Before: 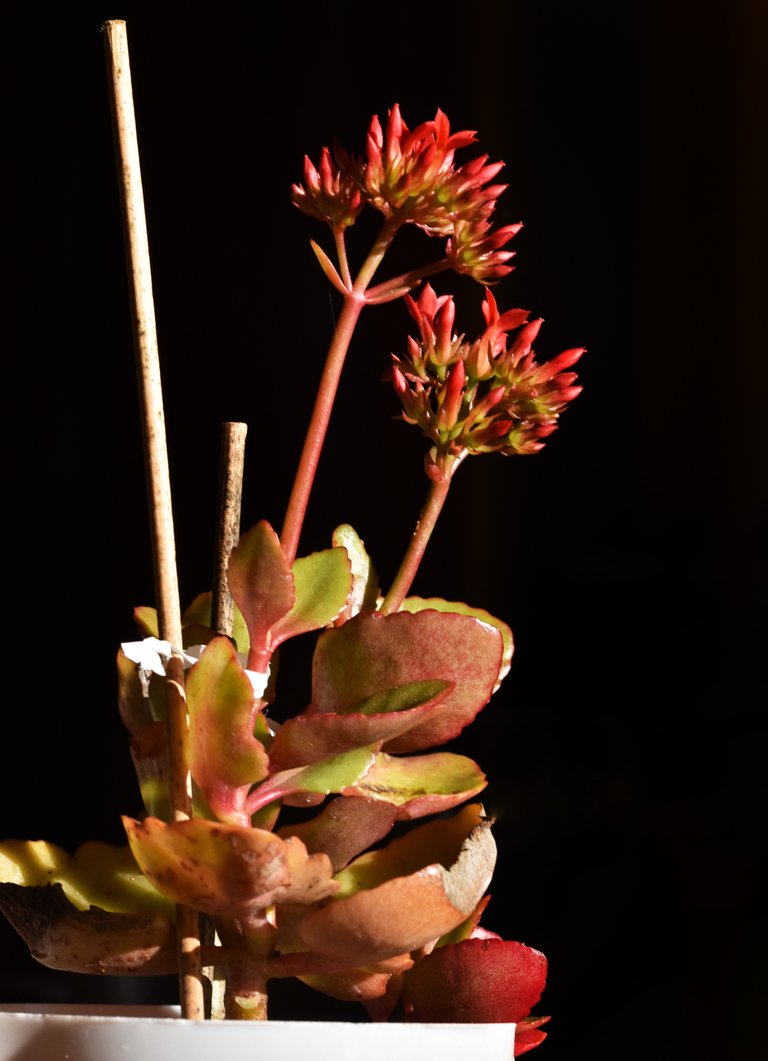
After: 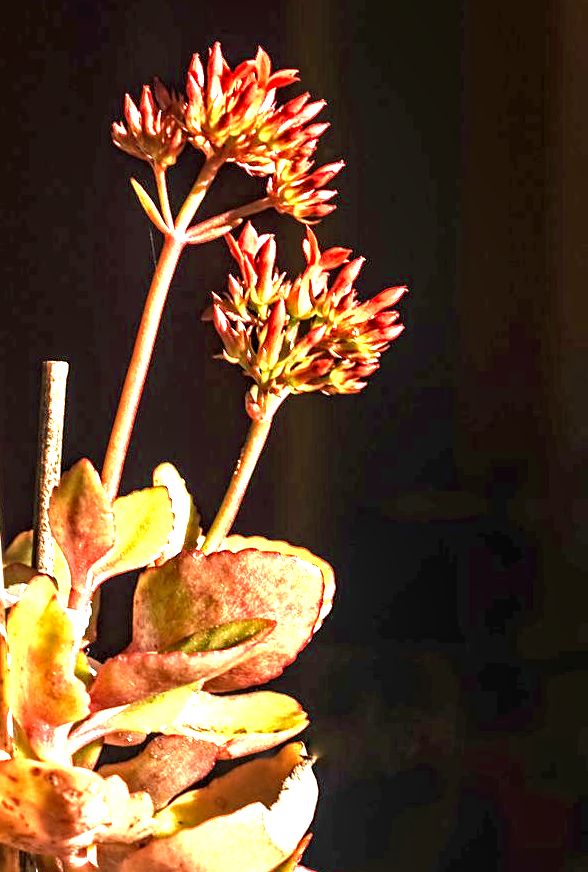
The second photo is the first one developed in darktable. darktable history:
contrast equalizer: y [[0.5, 0.5, 0.501, 0.63, 0.504, 0.5], [0.5 ×6], [0.5 ×6], [0 ×6], [0 ×6]]
sharpen: on, module defaults
crop: left 23.437%, top 5.835%, bottom 11.632%
exposure: black level correction 0, exposure 2.395 EV, compensate exposure bias true, compensate highlight preservation false
local contrast: detail 140%
velvia: on, module defaults
